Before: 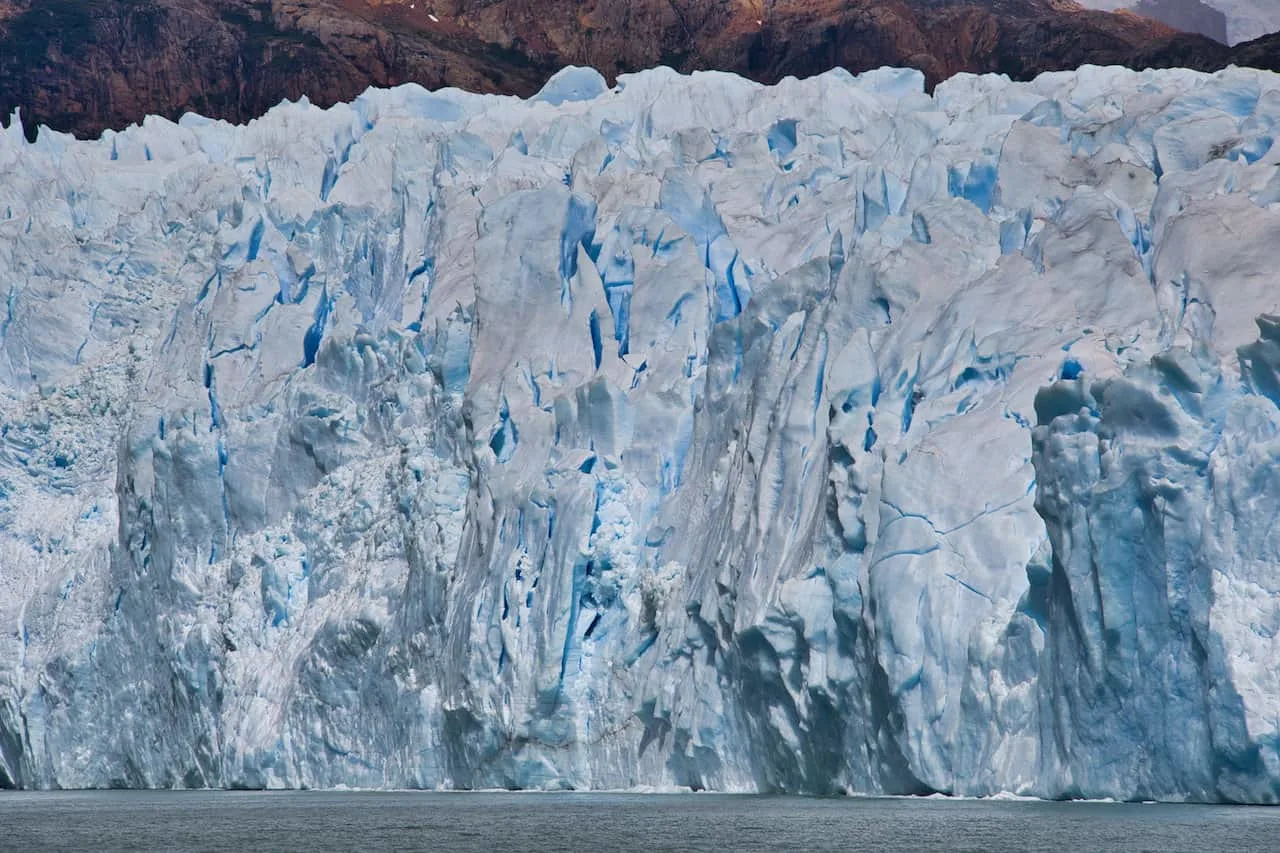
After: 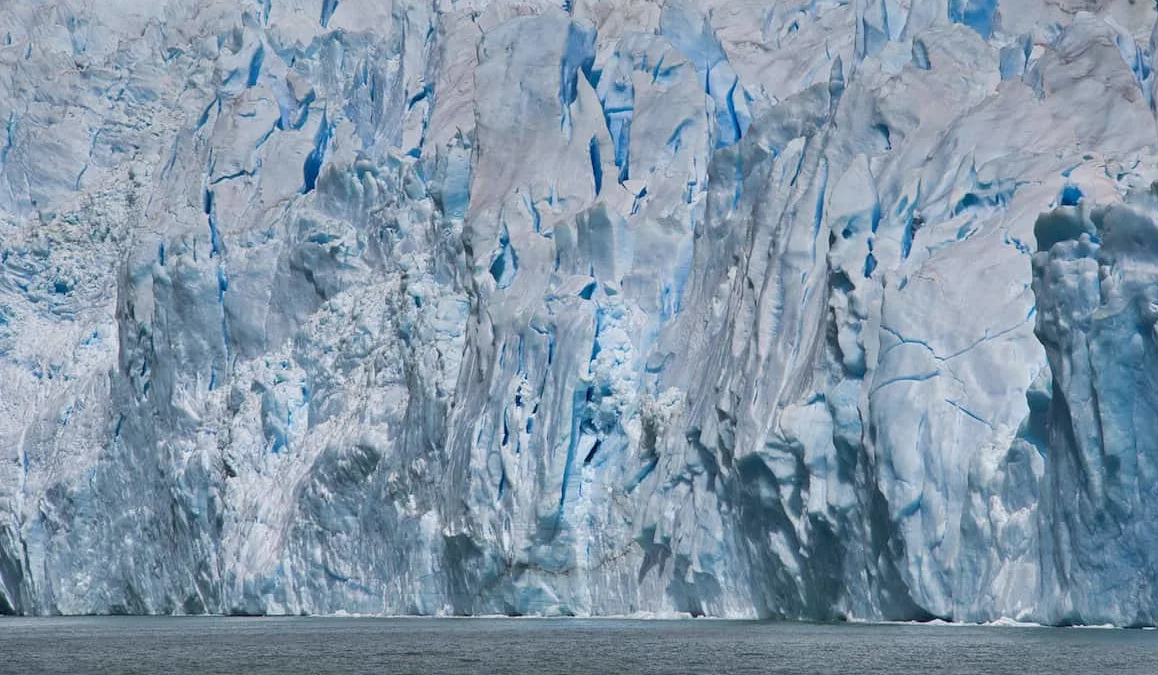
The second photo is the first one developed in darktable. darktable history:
crop: top 20.452%, right 9.471%, bottom 0.313%
